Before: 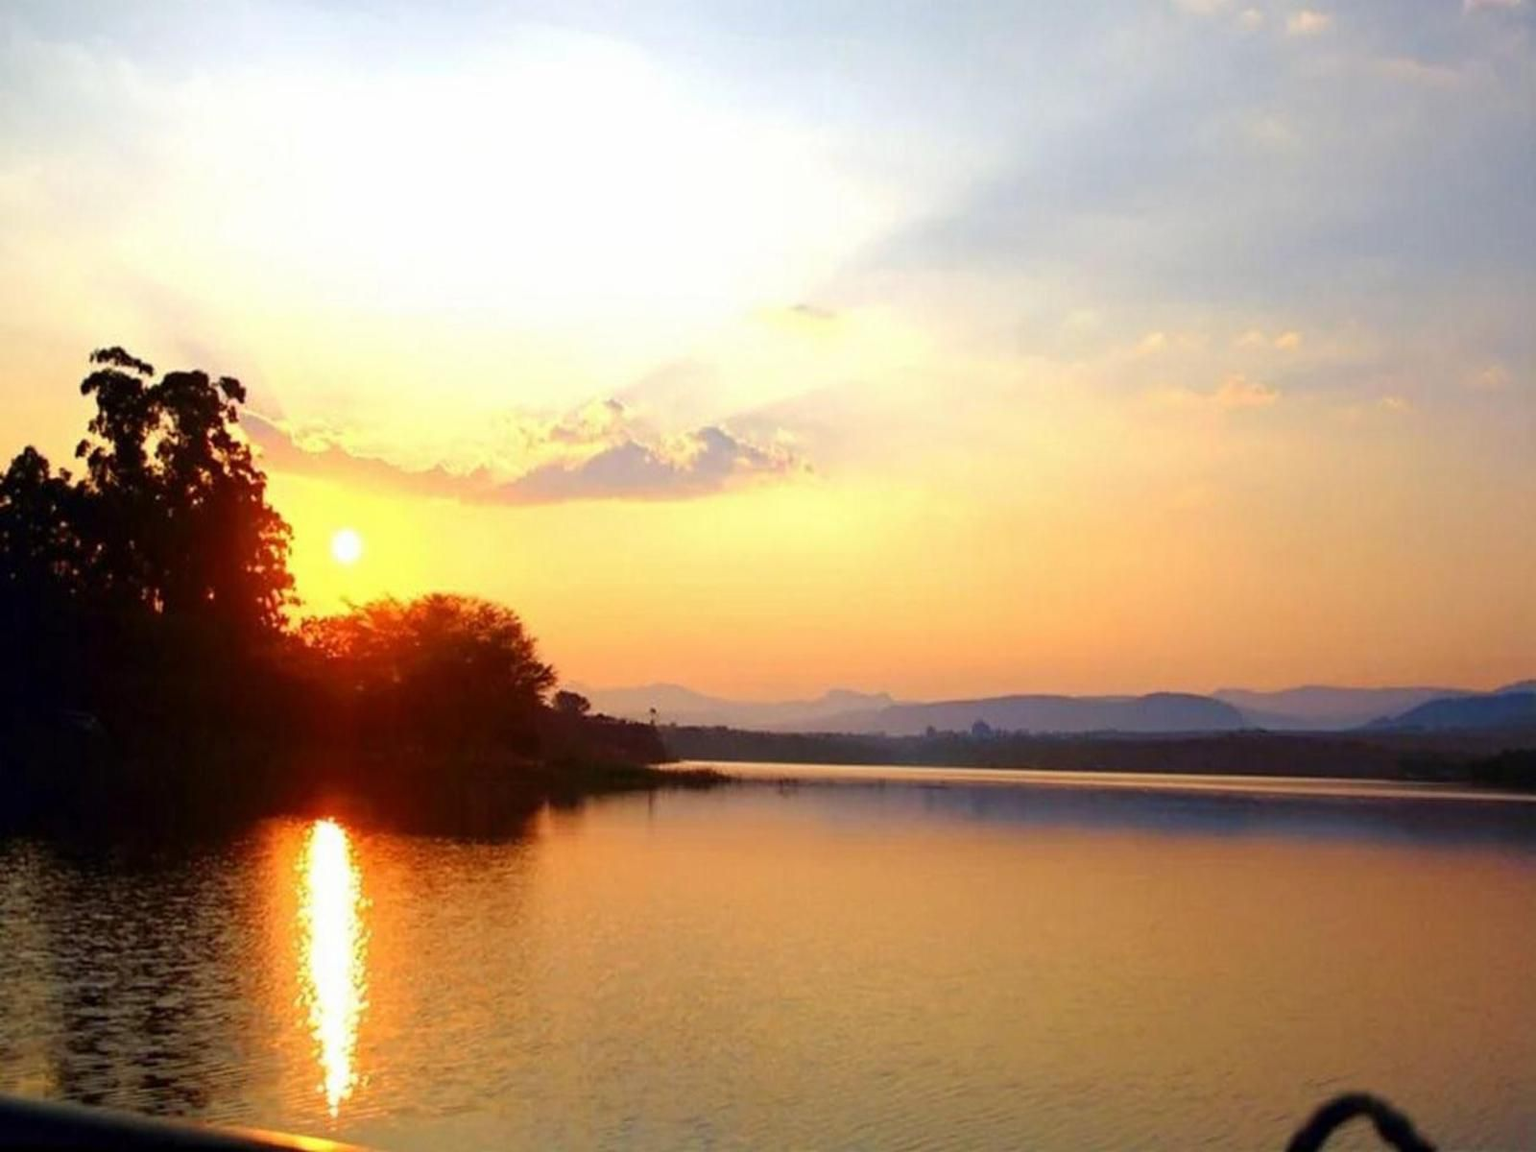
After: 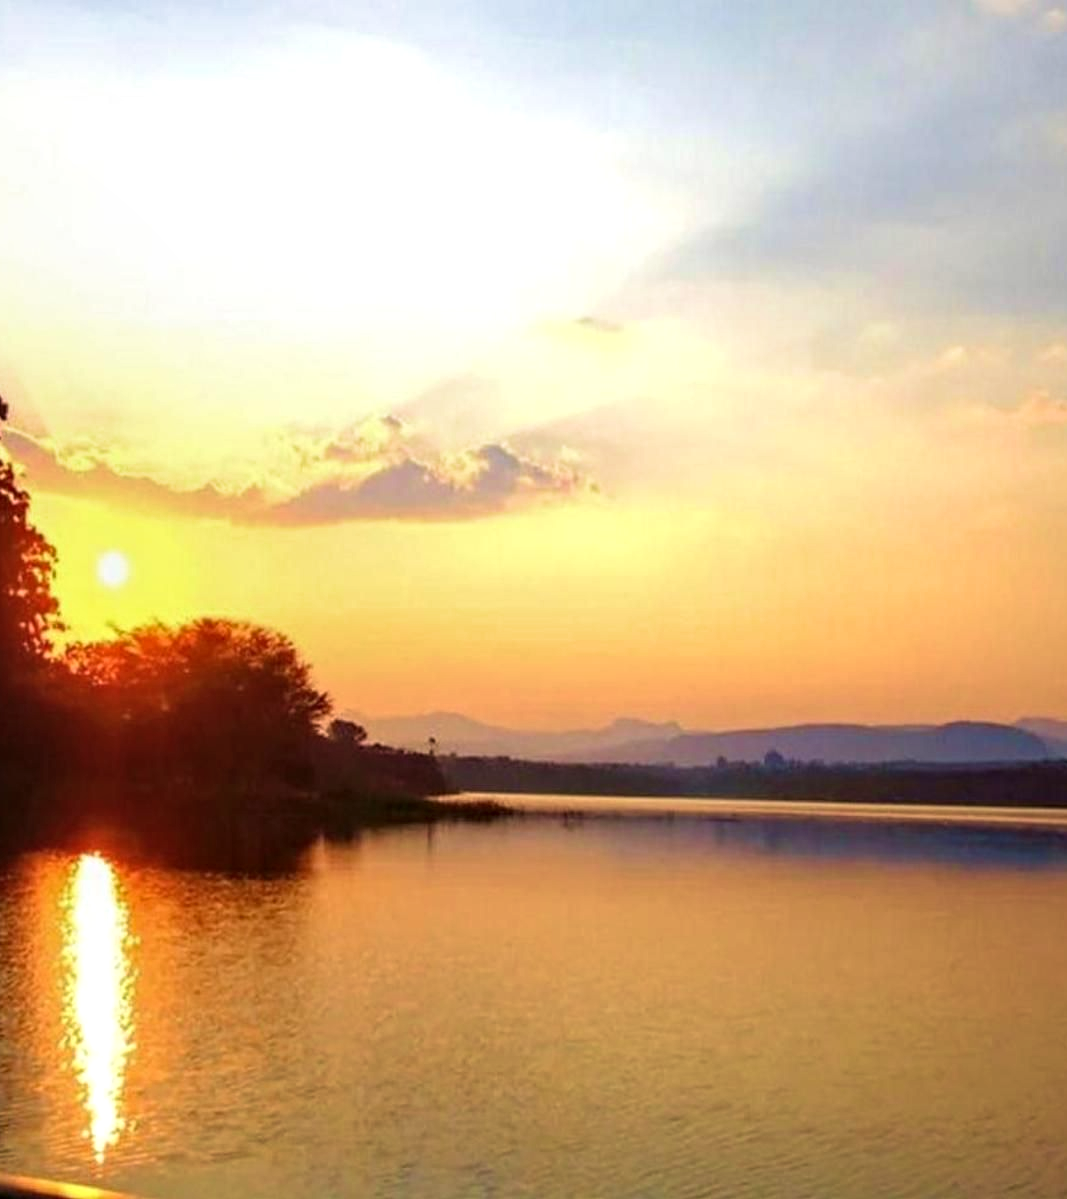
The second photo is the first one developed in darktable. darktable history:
local contrast: detail 130%
crop and rotate: left 15.529%, right 17.735%
velvia: strength 36.46%
